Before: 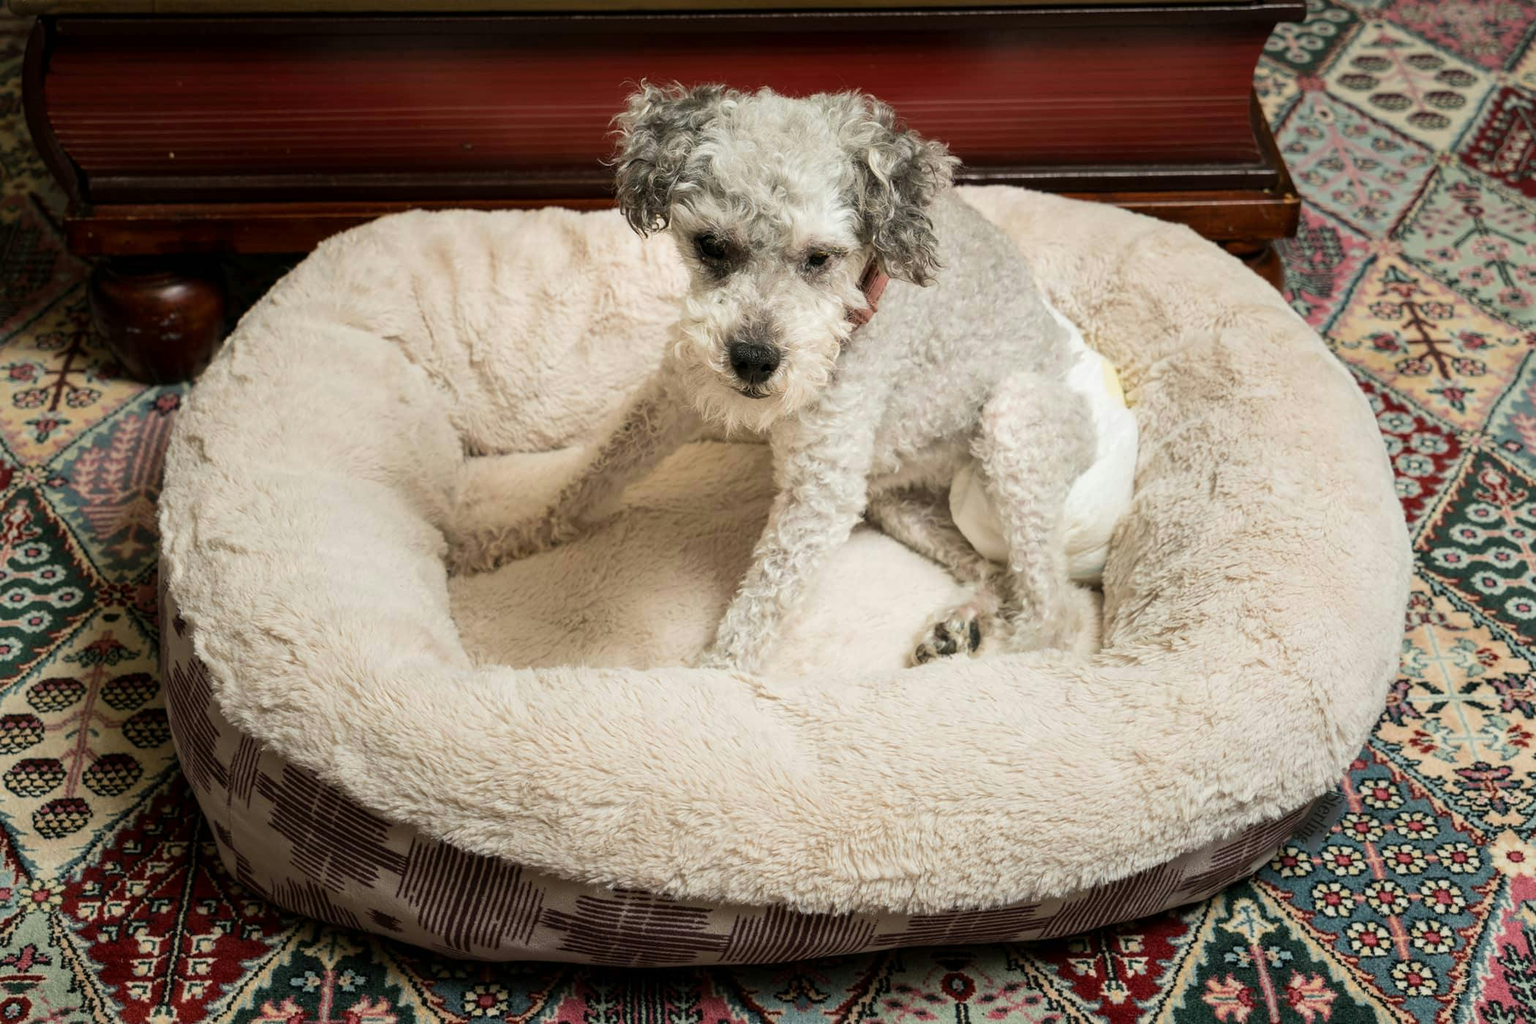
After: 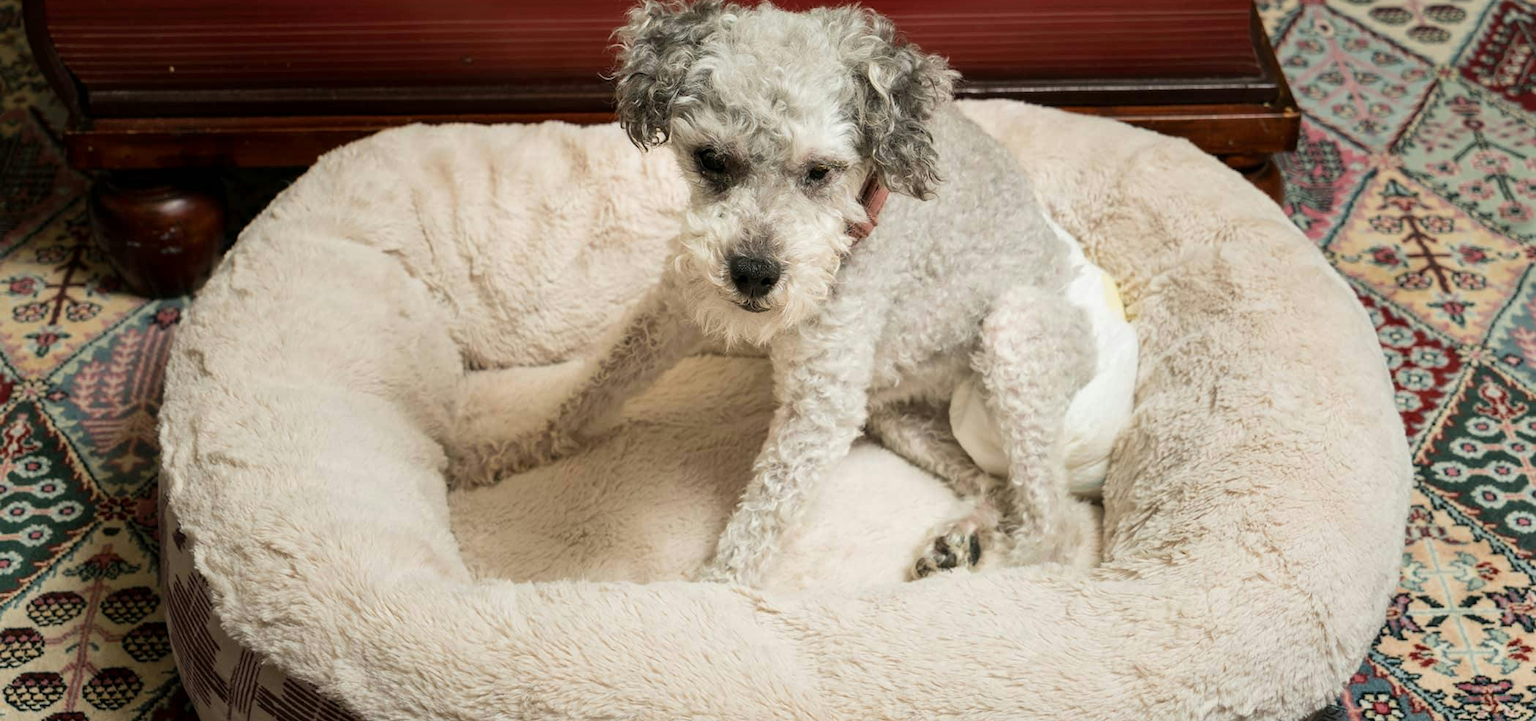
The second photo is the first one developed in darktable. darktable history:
crop and rotate: top 8.441%, bottom 21.068%
